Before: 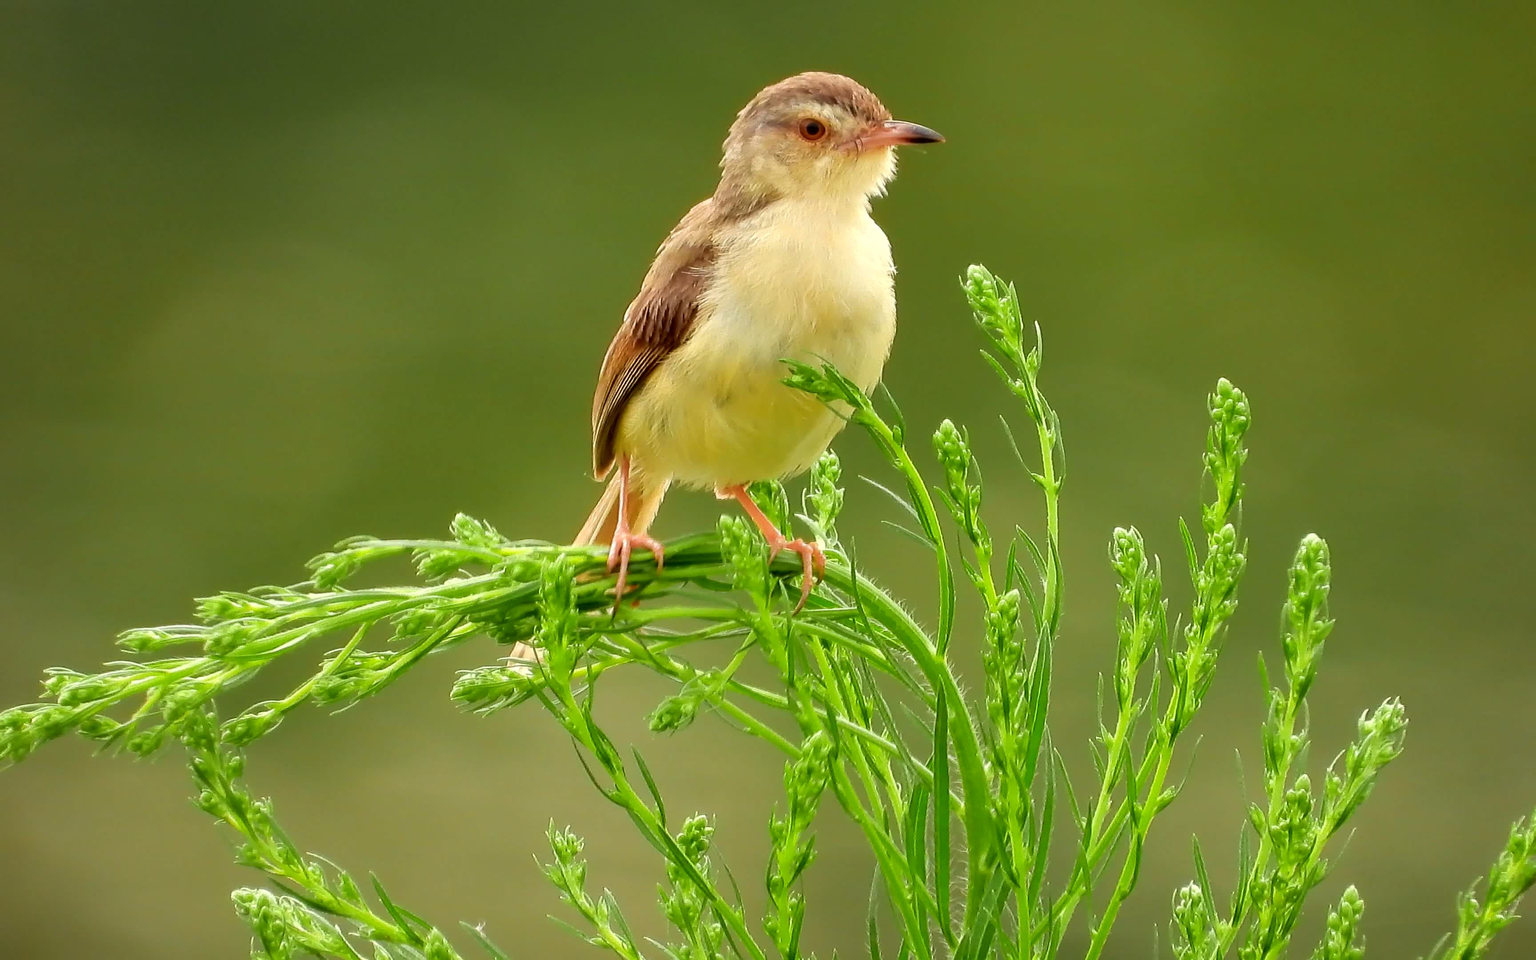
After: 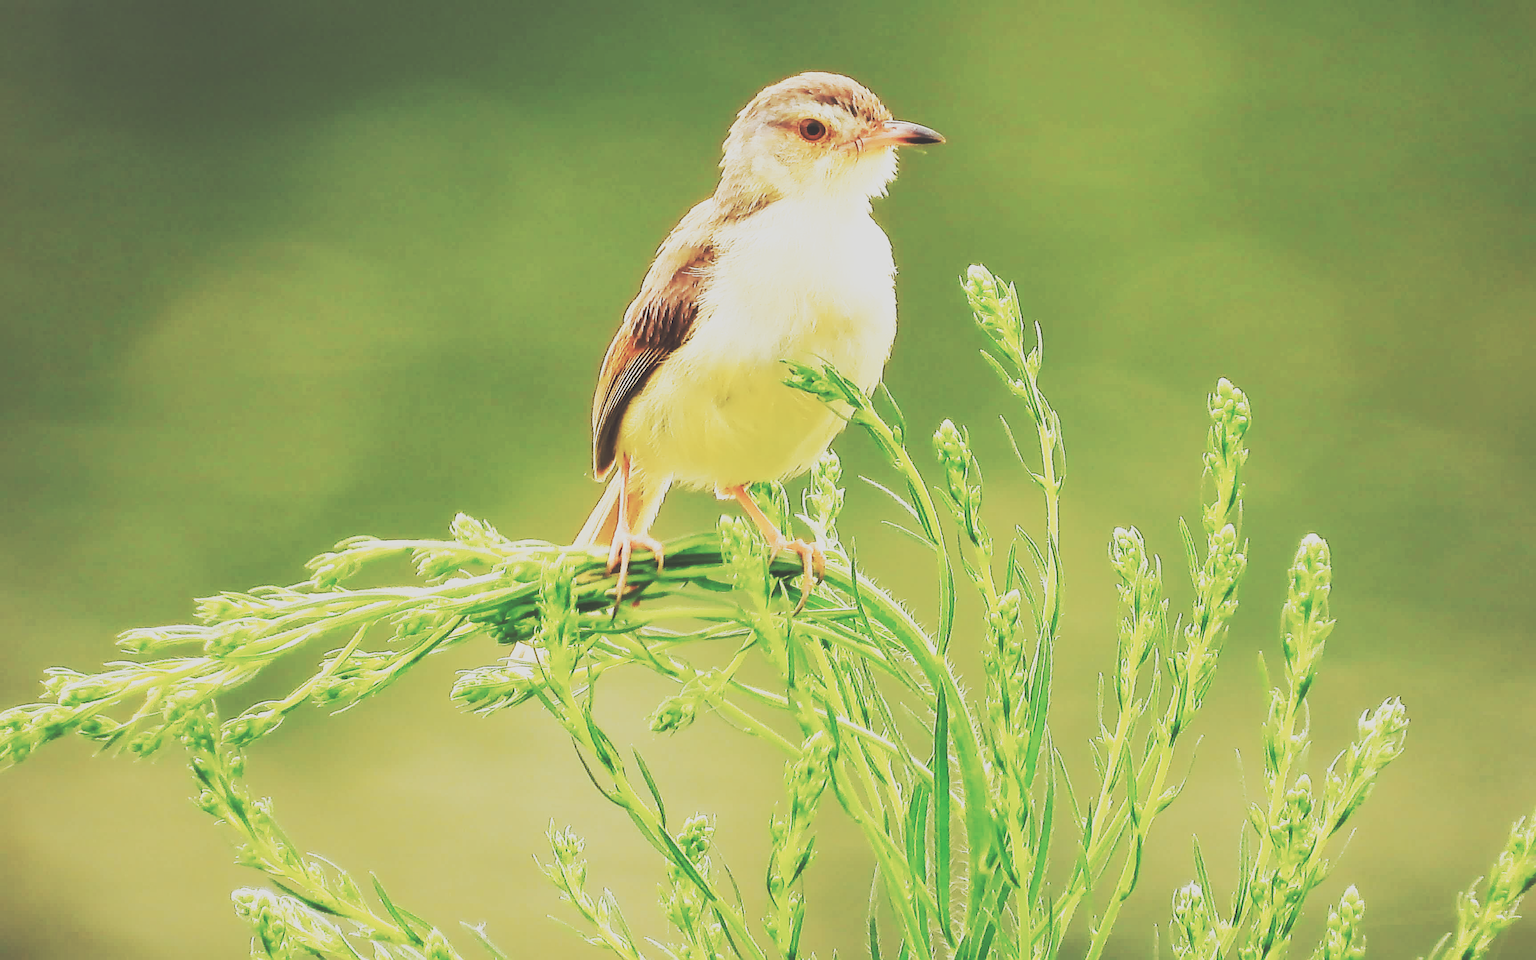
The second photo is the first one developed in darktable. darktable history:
sharpen: on, module defaults
base curve: curves: ch0 [(0, 0.015) (0.085, 0.116) (0.134, 0.298) (0.19, 0.545) (0.296, 0.764) (0.599, 0.982) (1, 1)], preserve colors none
contrast brightness saturation: contrast -0.246, saturation -0.434
